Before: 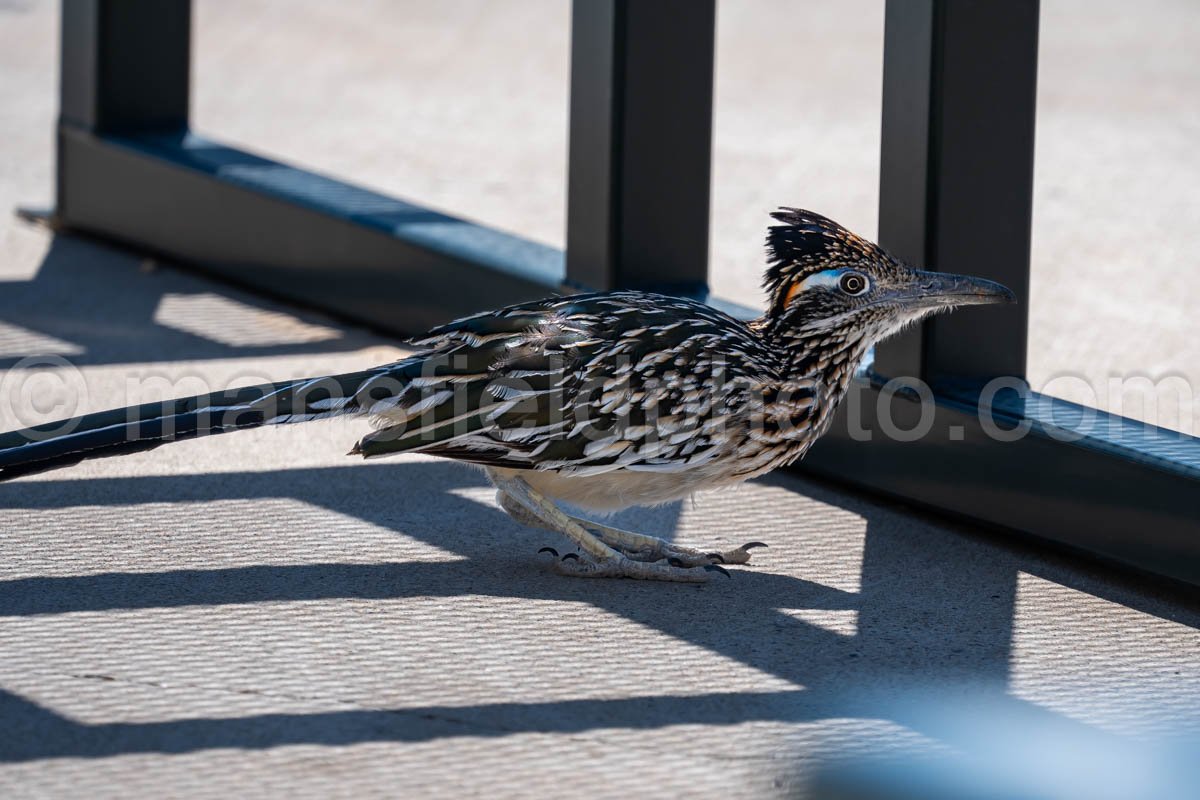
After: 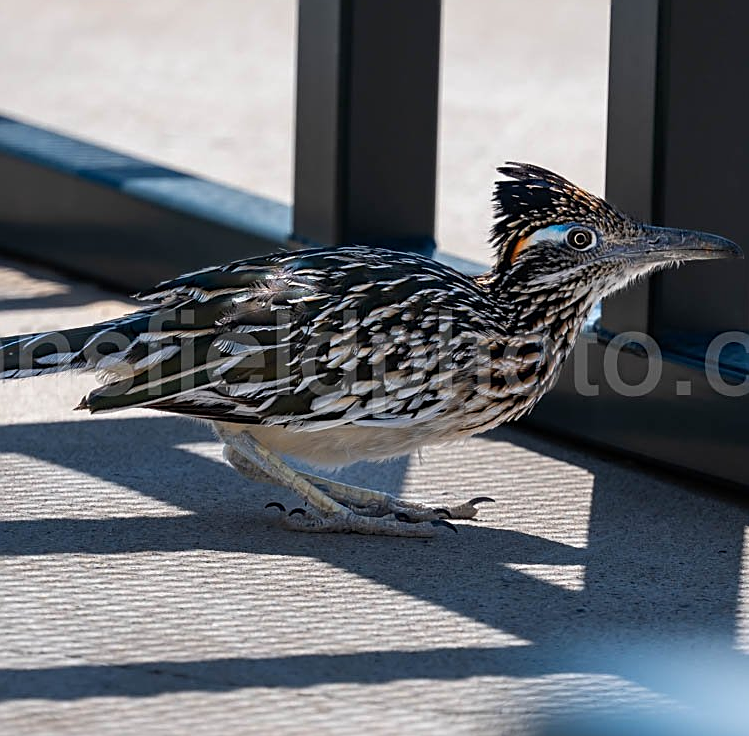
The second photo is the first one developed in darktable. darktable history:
crop and rotate: left 22.81%, top 5.631%, right 14.731%, bottom 2.272%
sharpen: amount 0.494
